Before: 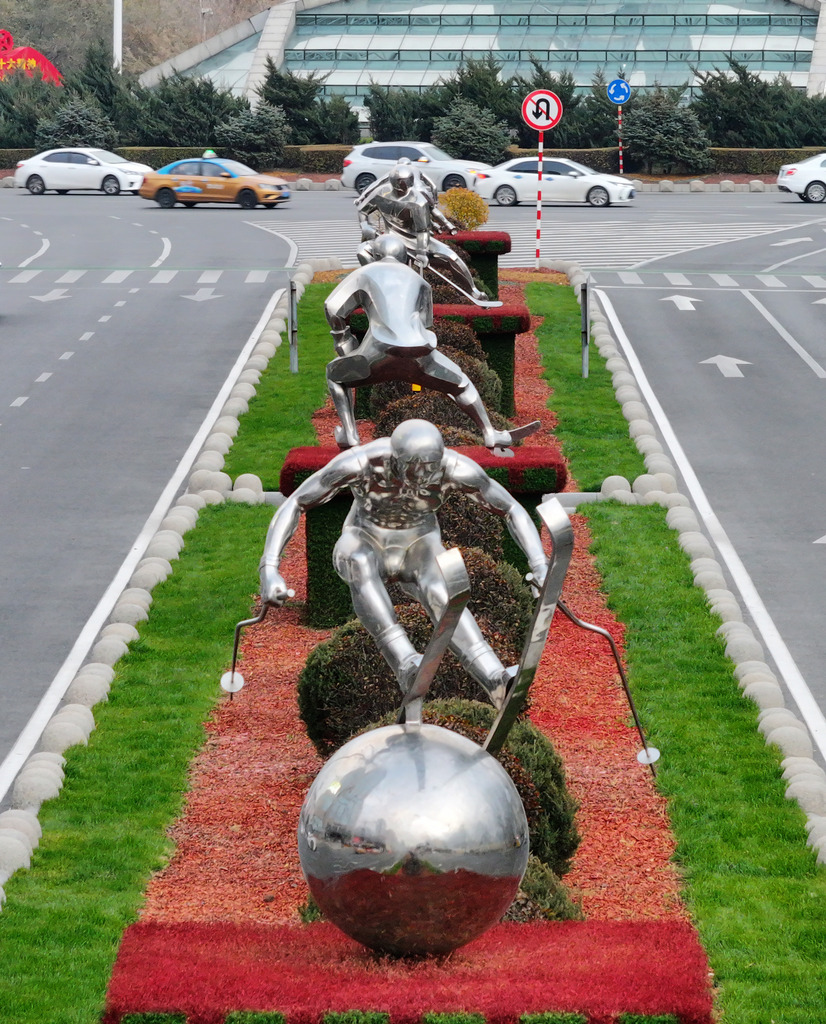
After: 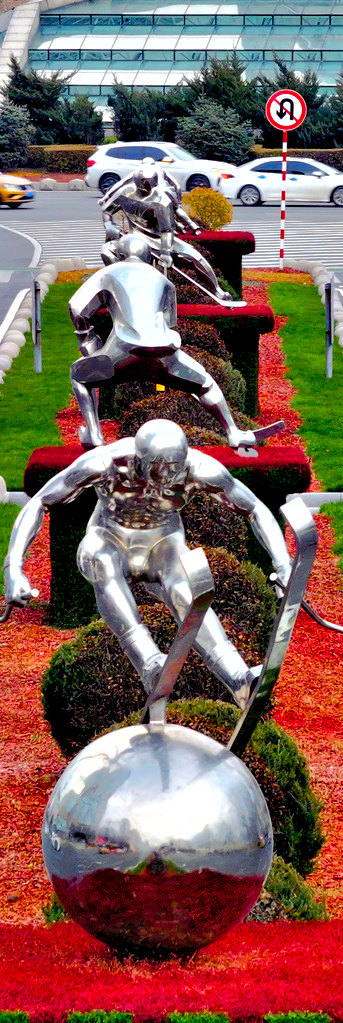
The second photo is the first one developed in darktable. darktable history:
crop: left 31.096%, right 27.28%
contrast equalizer: y [[0.6 ×6], [0.55 ×6], [0 ×6], [0 ×6], [0 ×6]]
tone equalizer: mask exposure compensation -0.503 EV
shadows and highlights: on, module defaults
color balance rgb: shadows lift › luminance -21.996%, shadows lift › chroma 8.927%, shadows lift › hue 284.13°, linear chroma grading › shadows 9.339%, linear chroma grading › highlights 9.442%, linear chroma grading › global chroma 14.424%, linear chroma grading › mid-tones 14.796%, perceptual saturation grading › global saturation 35.058%, perceptual saturation grading › highlights -29.881%, perceptual saturation grading › shadows 35.878%
